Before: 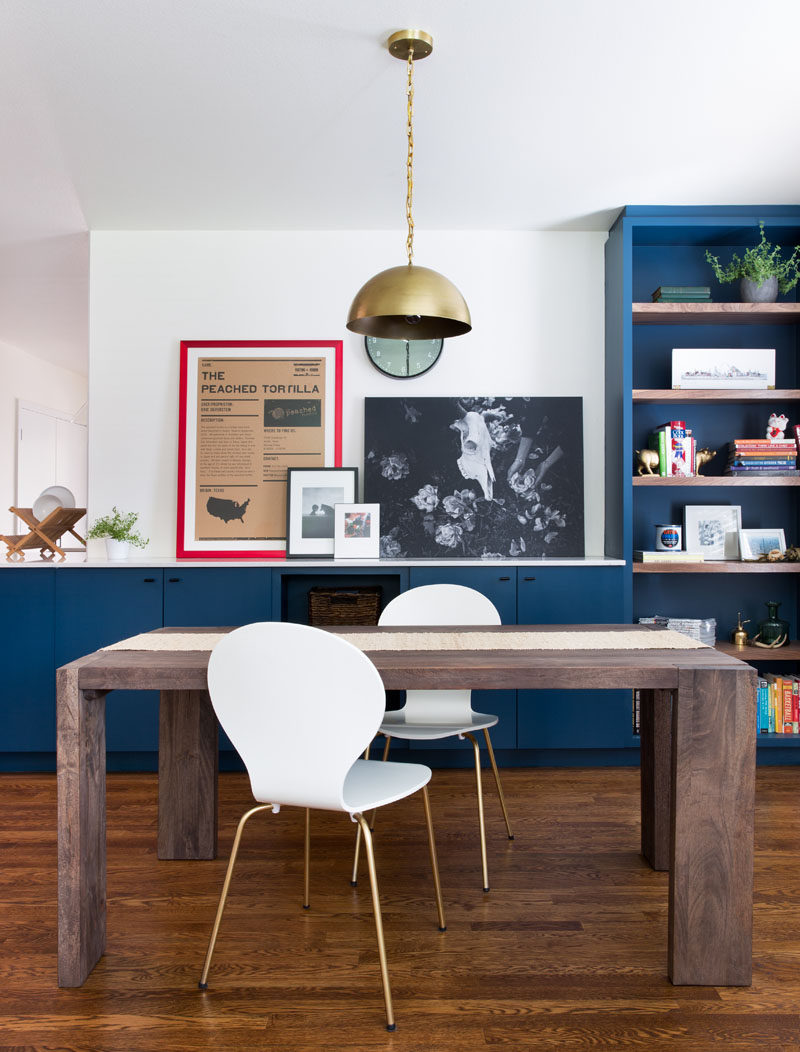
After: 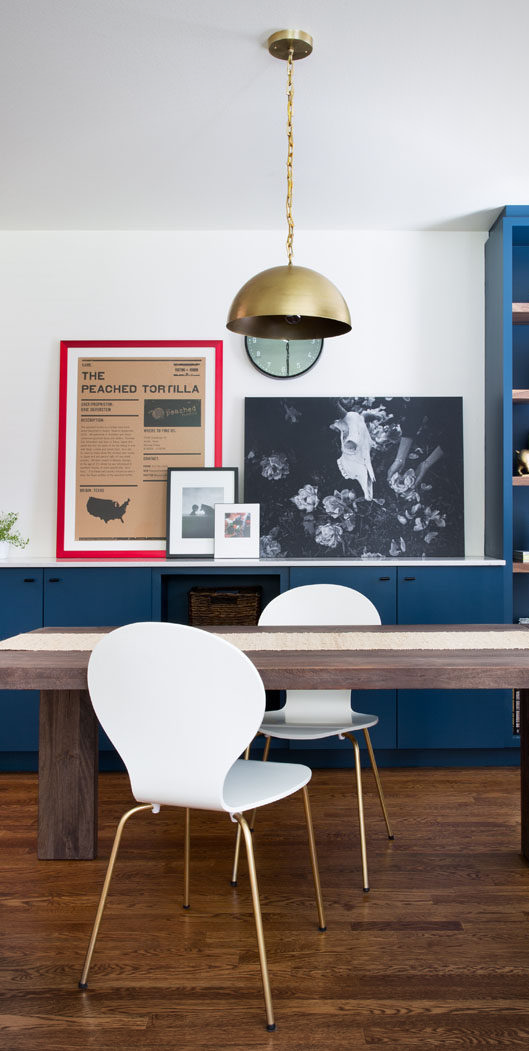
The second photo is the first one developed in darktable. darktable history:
vignetting: unbound false
crop and rotate: left 15.213%, right 18.548%
